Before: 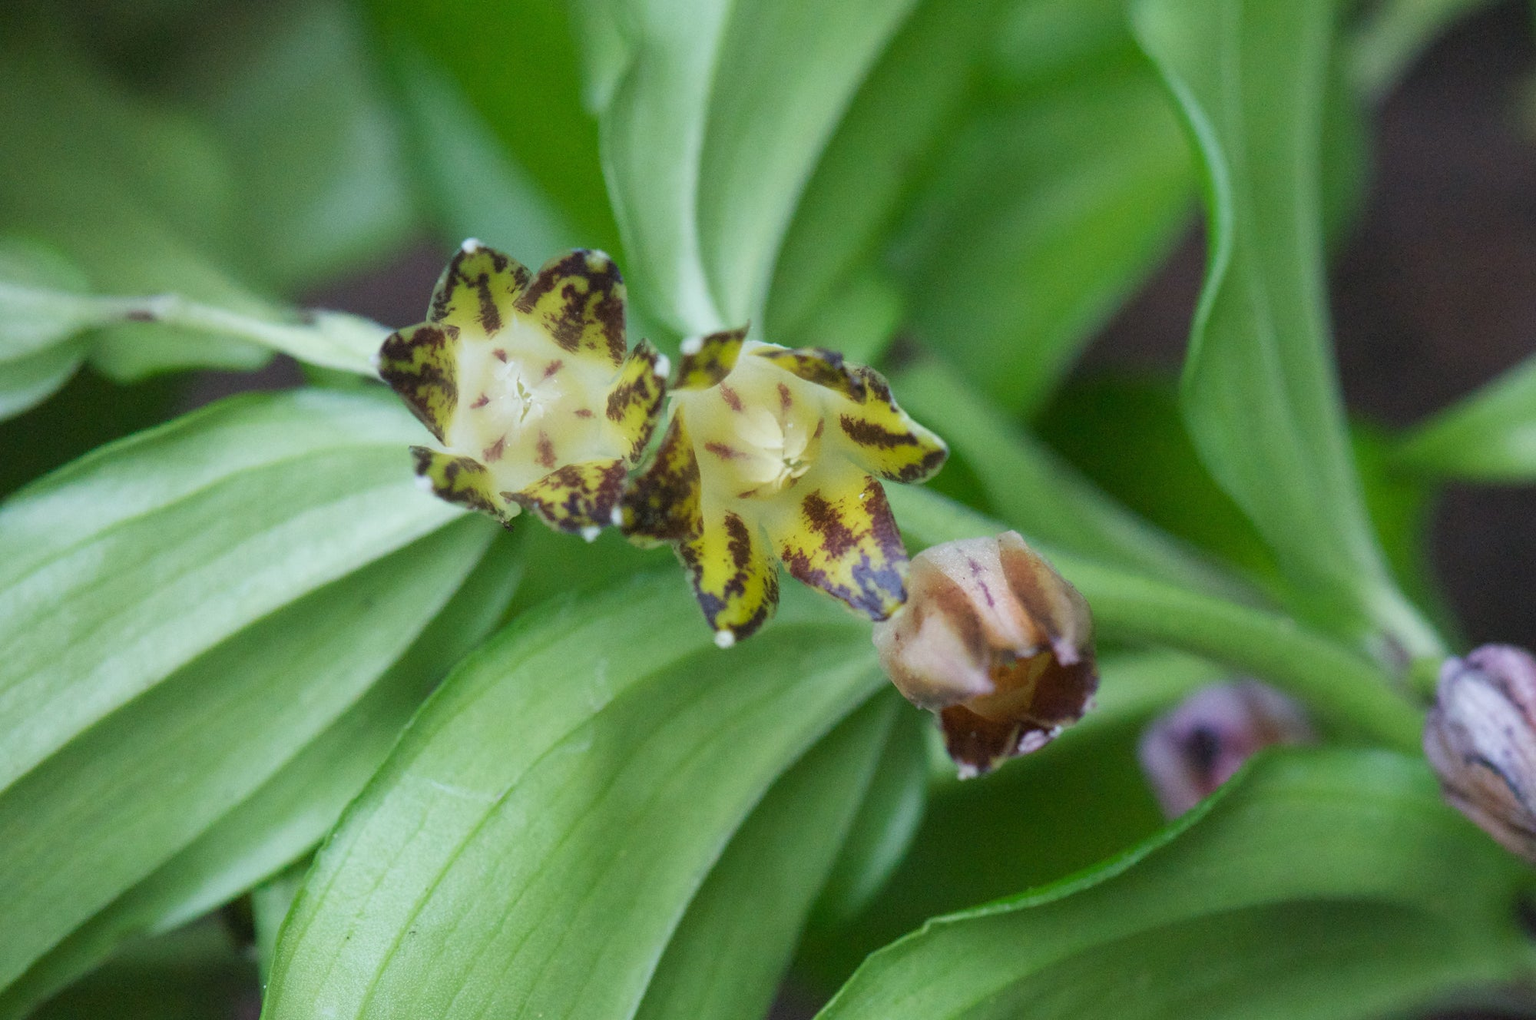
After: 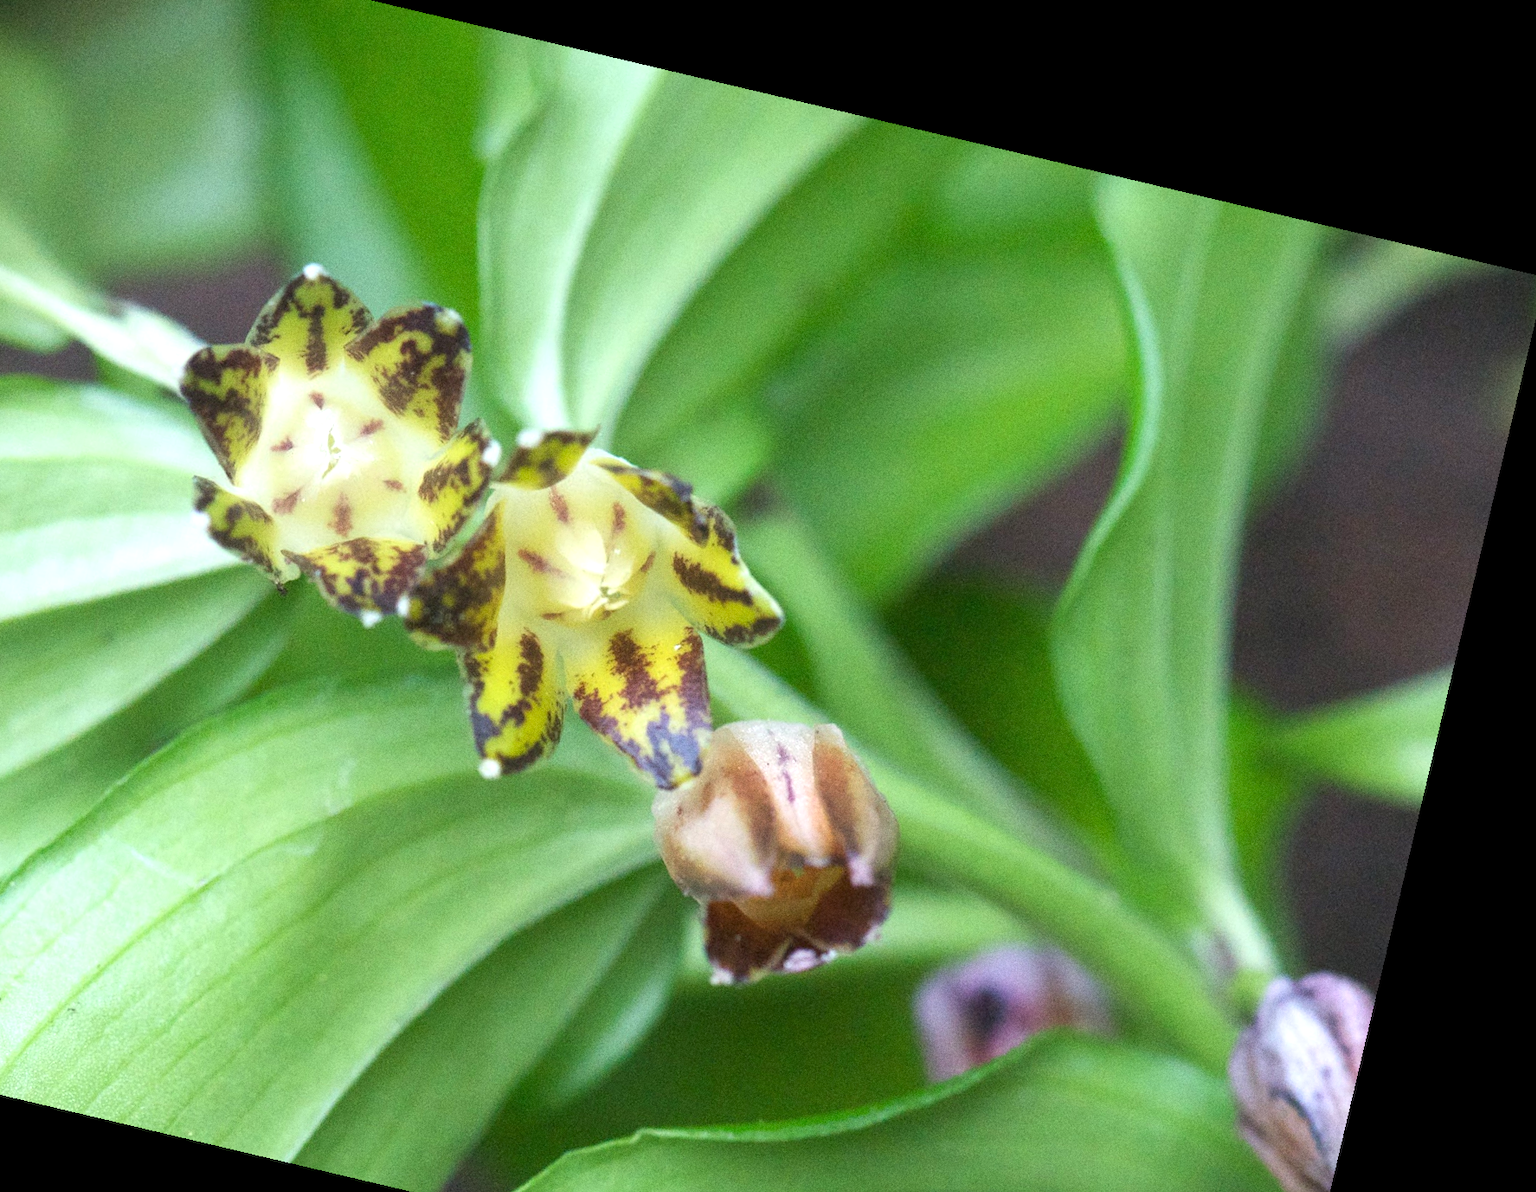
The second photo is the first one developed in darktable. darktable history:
exposure: exposure 0.766 EV, compensate highlight preservation false
crop and rotate: left 20.74%, top 7.912%, right 0.375%, bottom 13.378%
rotate and perspective: rotation 13.27°, automatic cropping off
grain: coarseness 0.47 ISO
